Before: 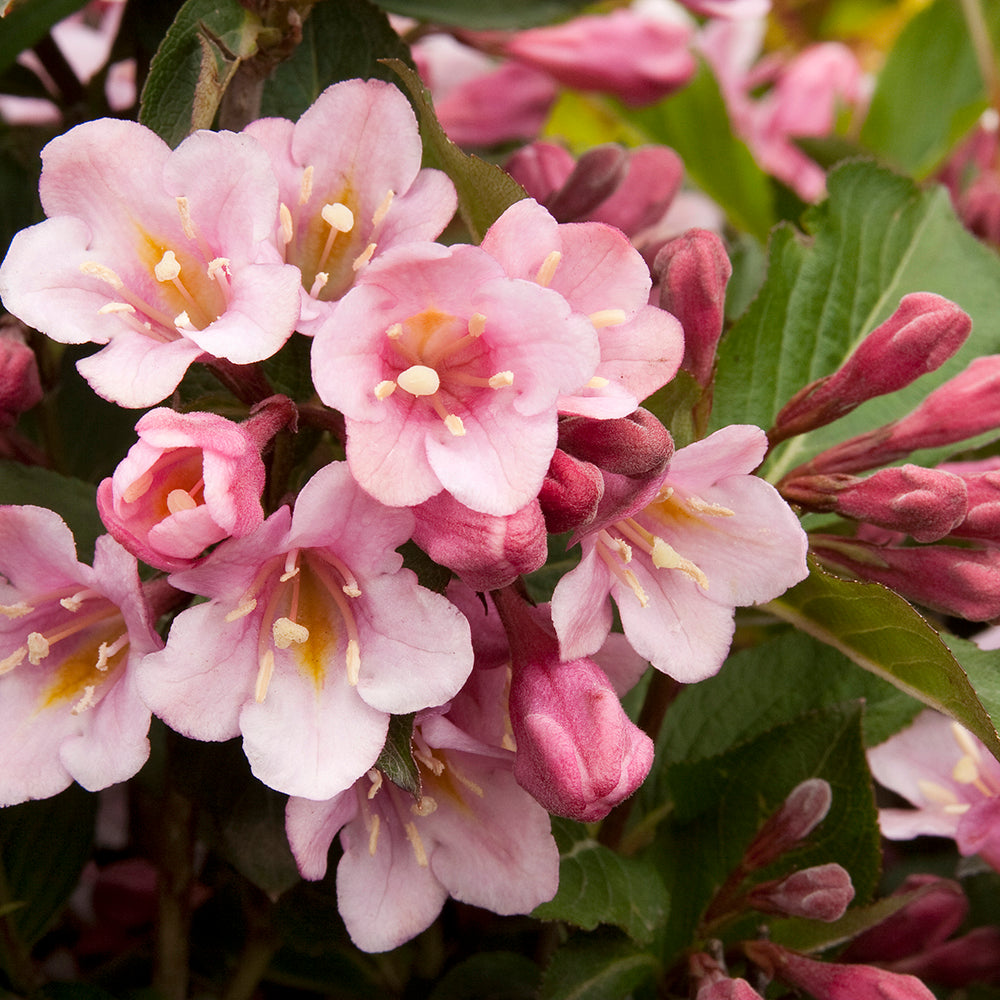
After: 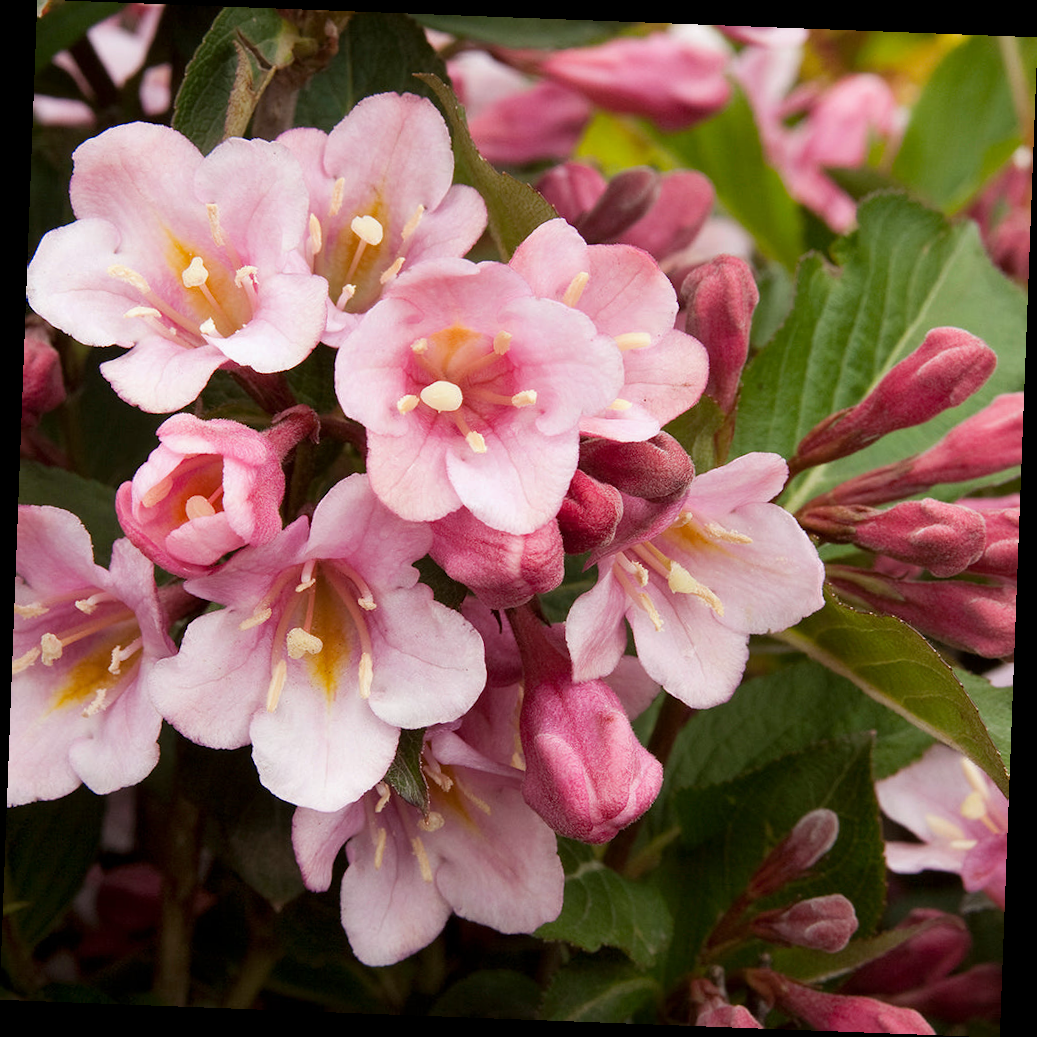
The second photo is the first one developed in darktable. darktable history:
rotate and perspective: rotation 2.17°, automatic cropping off
white balance: red 0.978, blue 0.999
